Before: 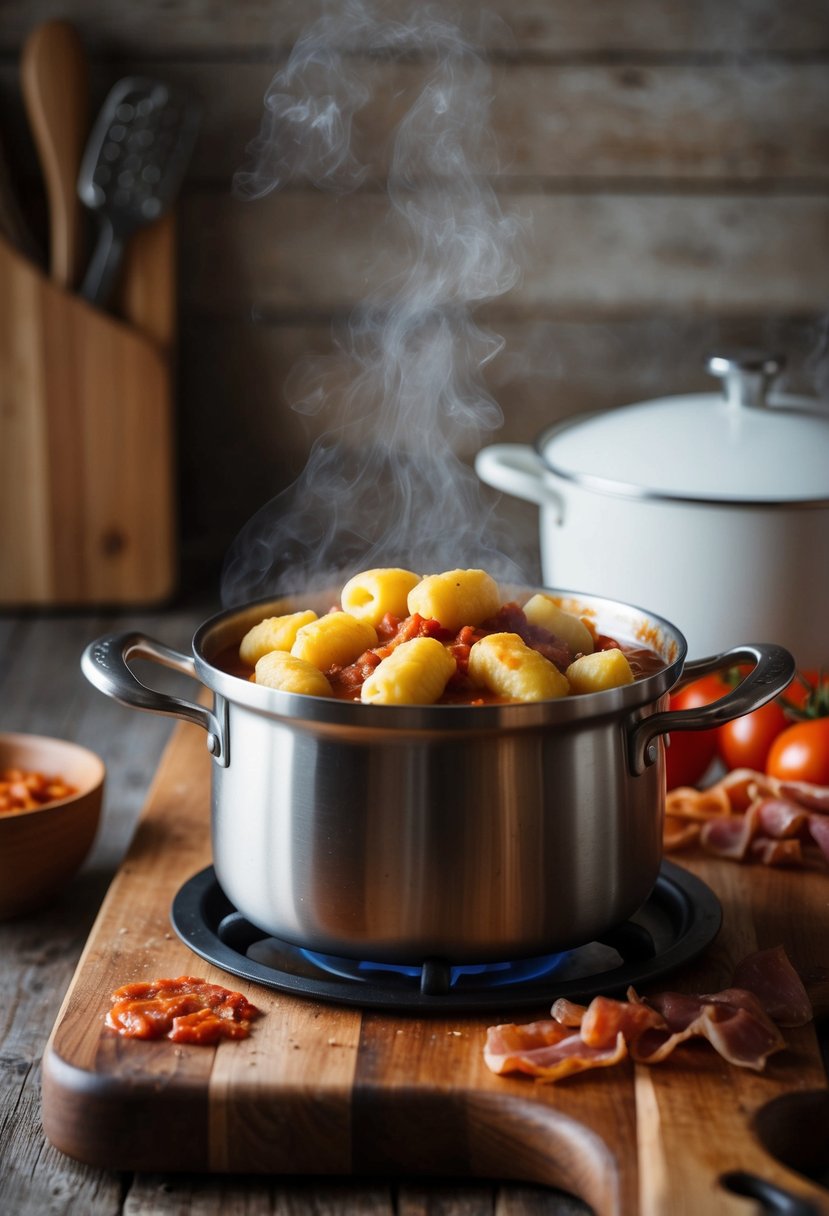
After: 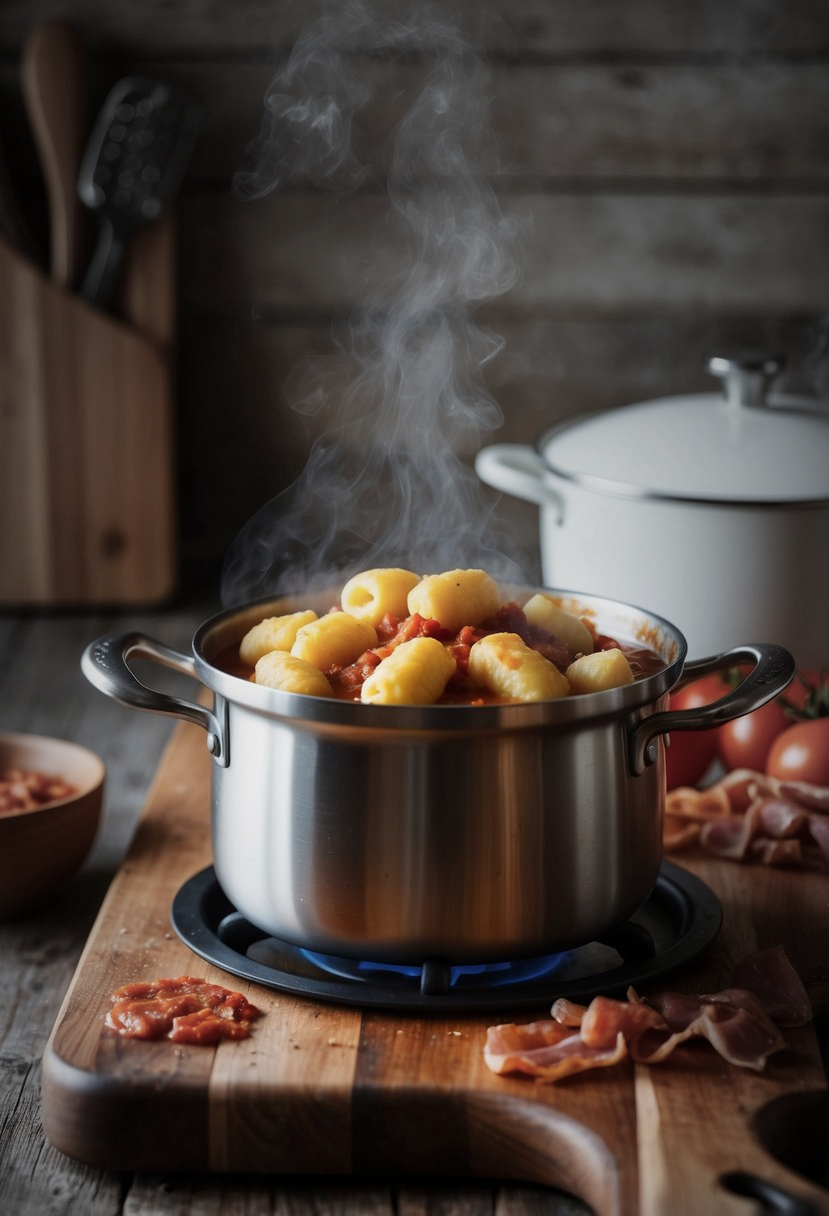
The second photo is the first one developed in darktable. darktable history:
vignetting: fall-off start 16.7%, fall-off radius 99.59%, center (-0.023, 0.401), width/height ratio 0.712
